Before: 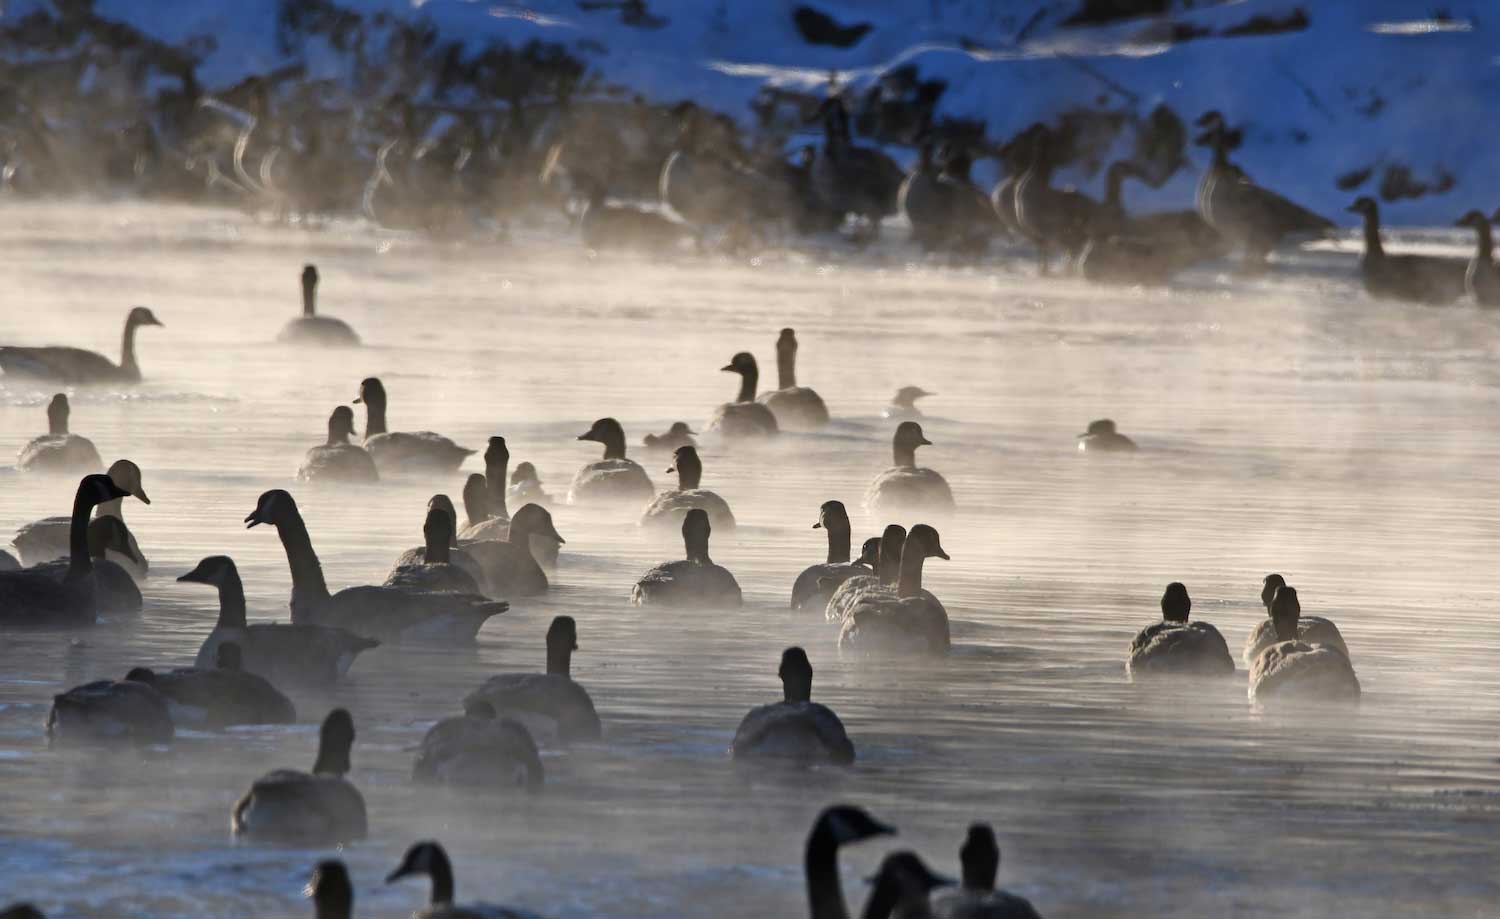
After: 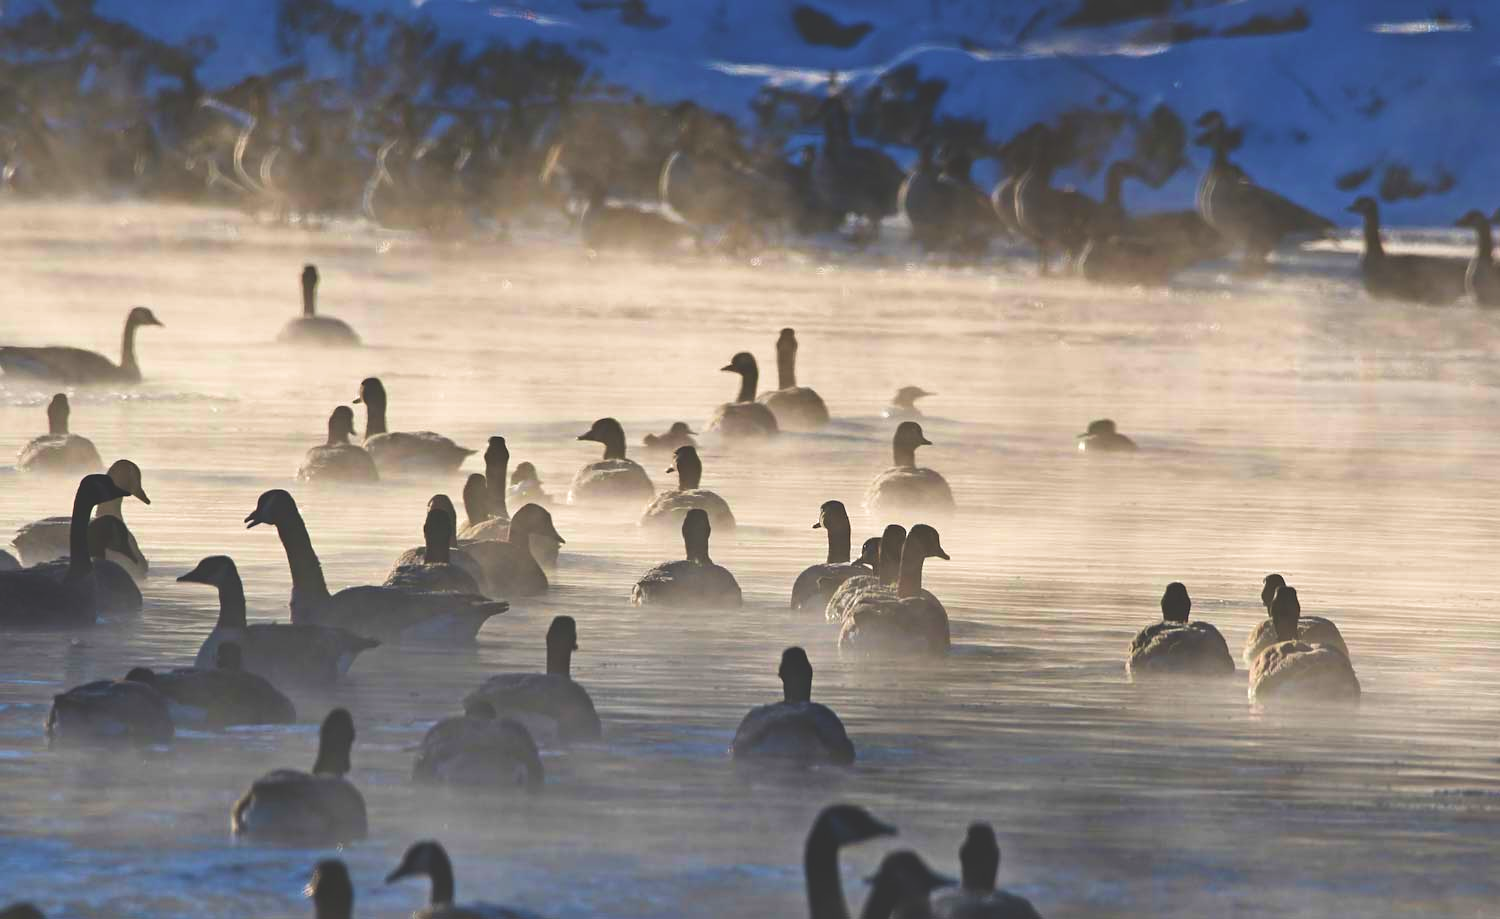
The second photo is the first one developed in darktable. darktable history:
sharpen: amount 0.207
exposure: black level correction -0.031, compensate highlight preservation false
velvia: strength 56.21%
